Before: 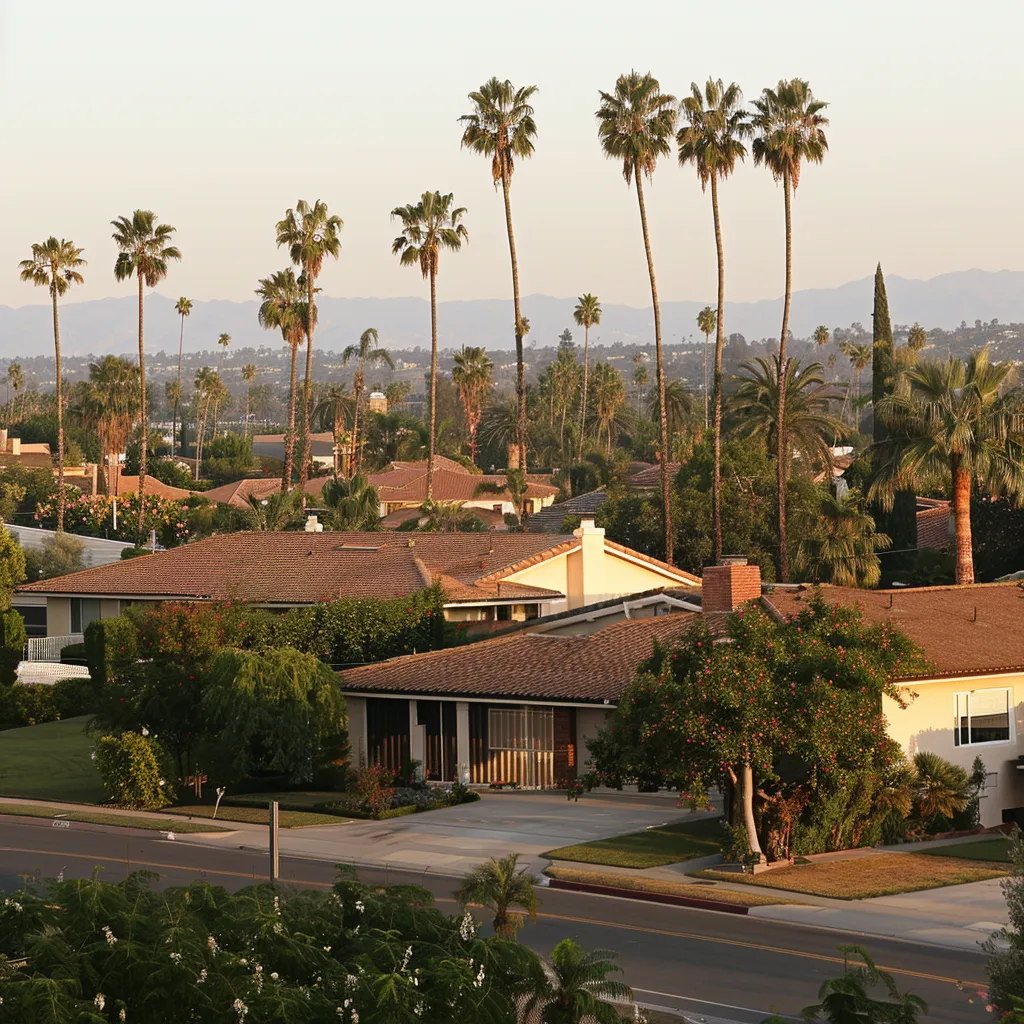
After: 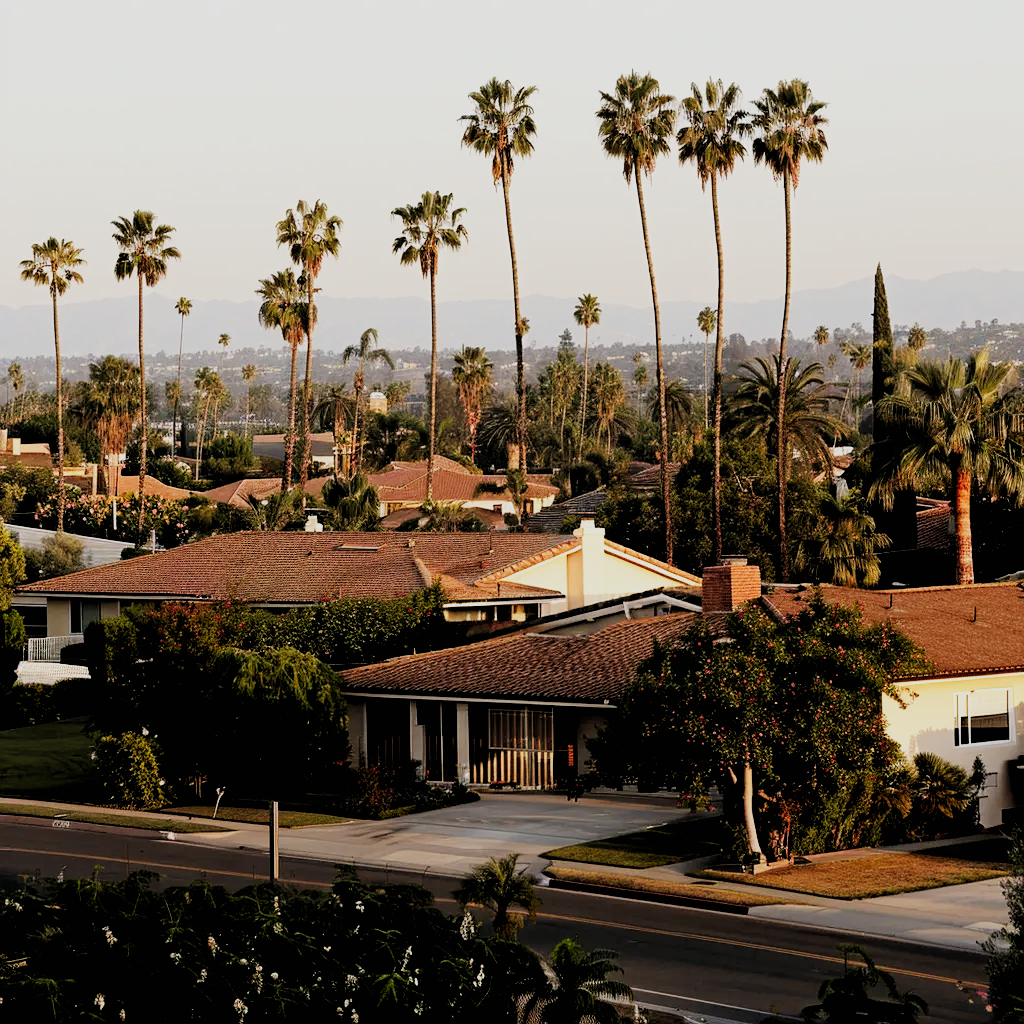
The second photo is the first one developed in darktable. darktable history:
white balance: emerald 1
sigmoid: contrast 1.7, skew -0.2, preserve hue 0%, red attenuation 0.1, red rotation 0.035, green attenuation 0.1, green rotation -0.017, blue attenuation 0.15, blue rotation -0.052, base primaries Rec2020
rgb levels: levels [[0.029, 0.461, 0.922], [0, 0.5, 1], [0, 0.5, 1]]
